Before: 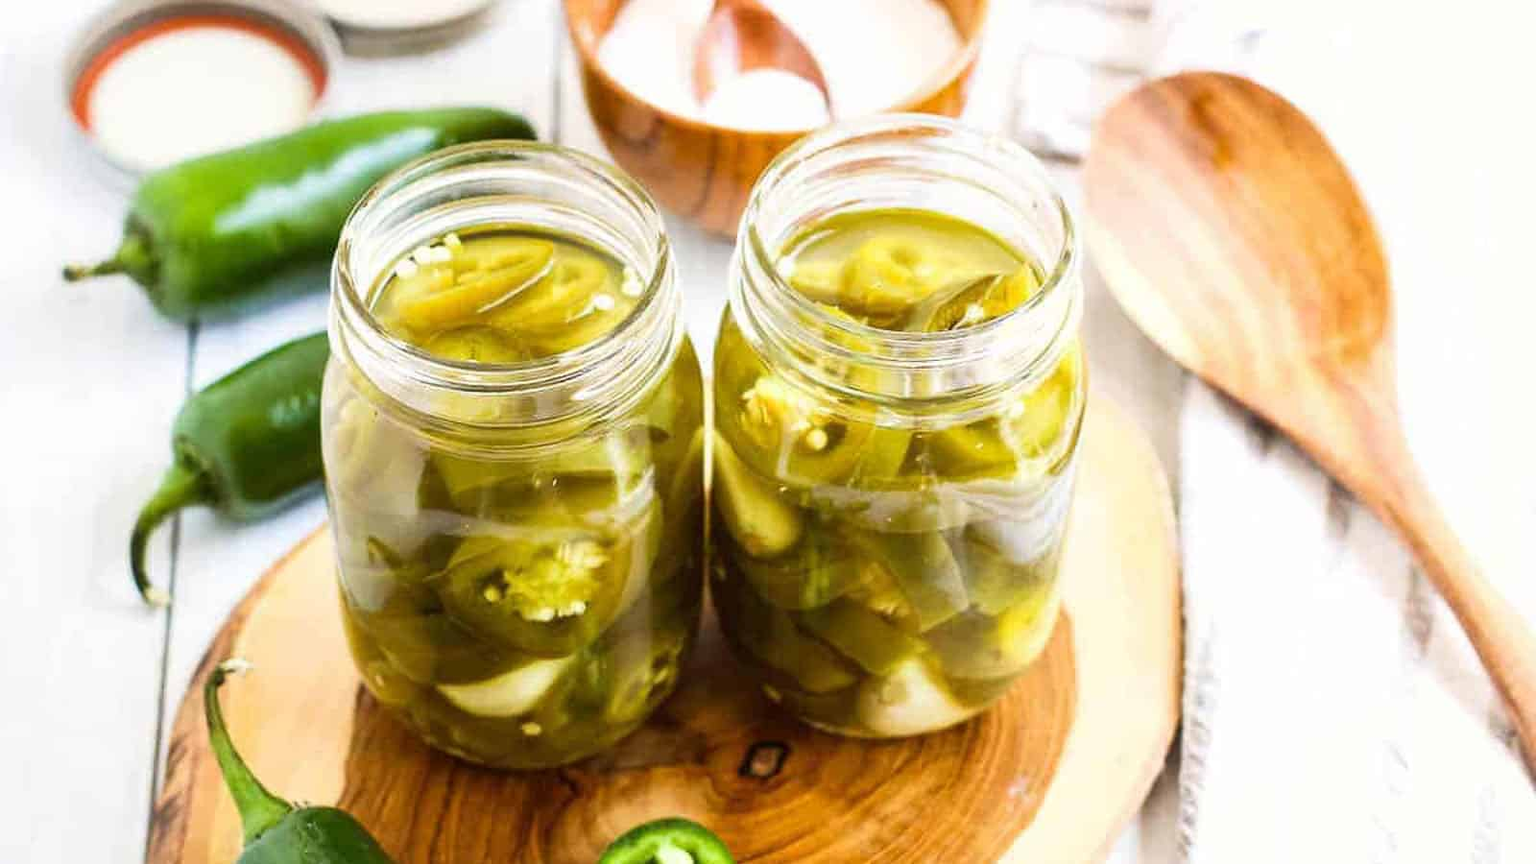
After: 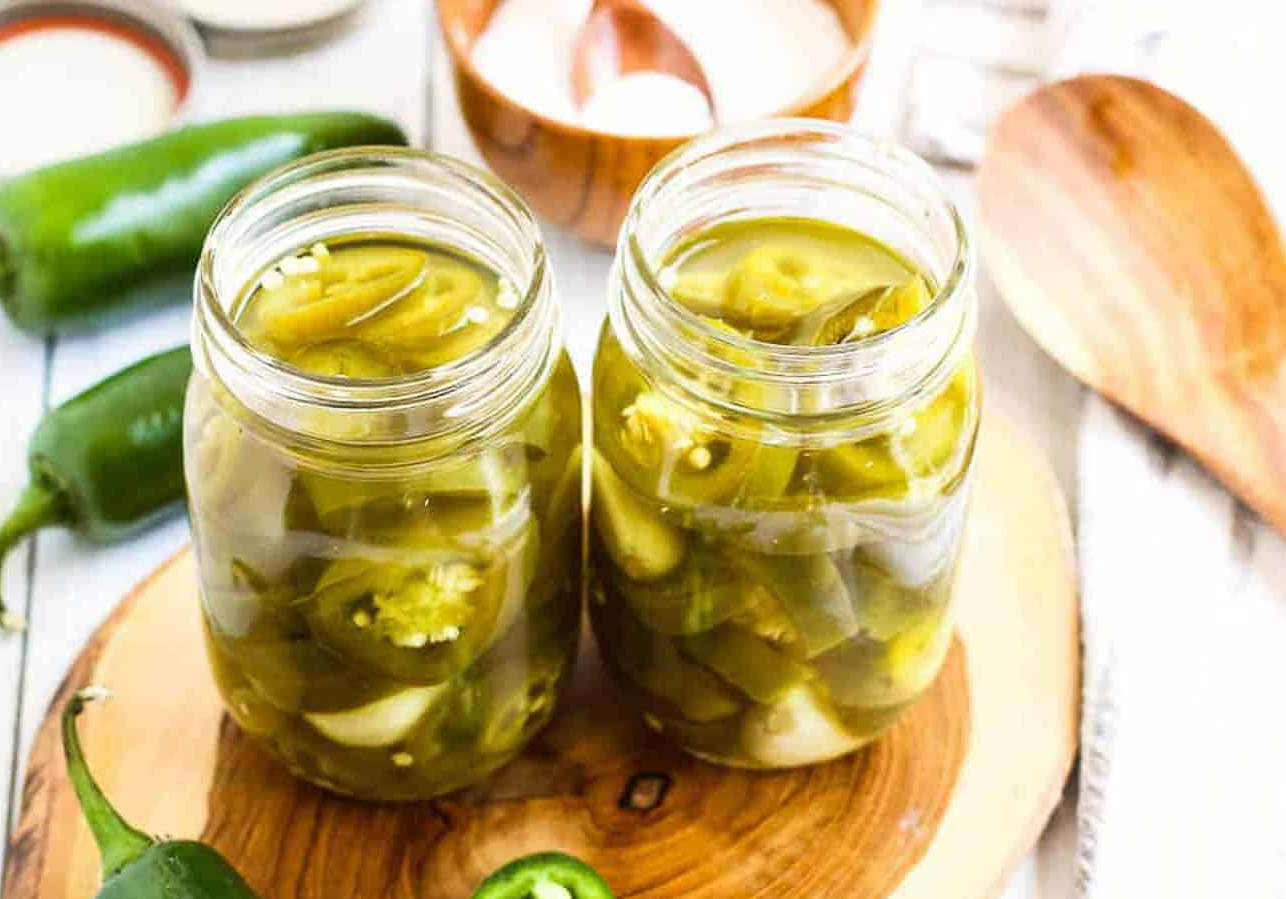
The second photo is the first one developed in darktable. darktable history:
crop and rotate: left 9.472%, right 10.119%
